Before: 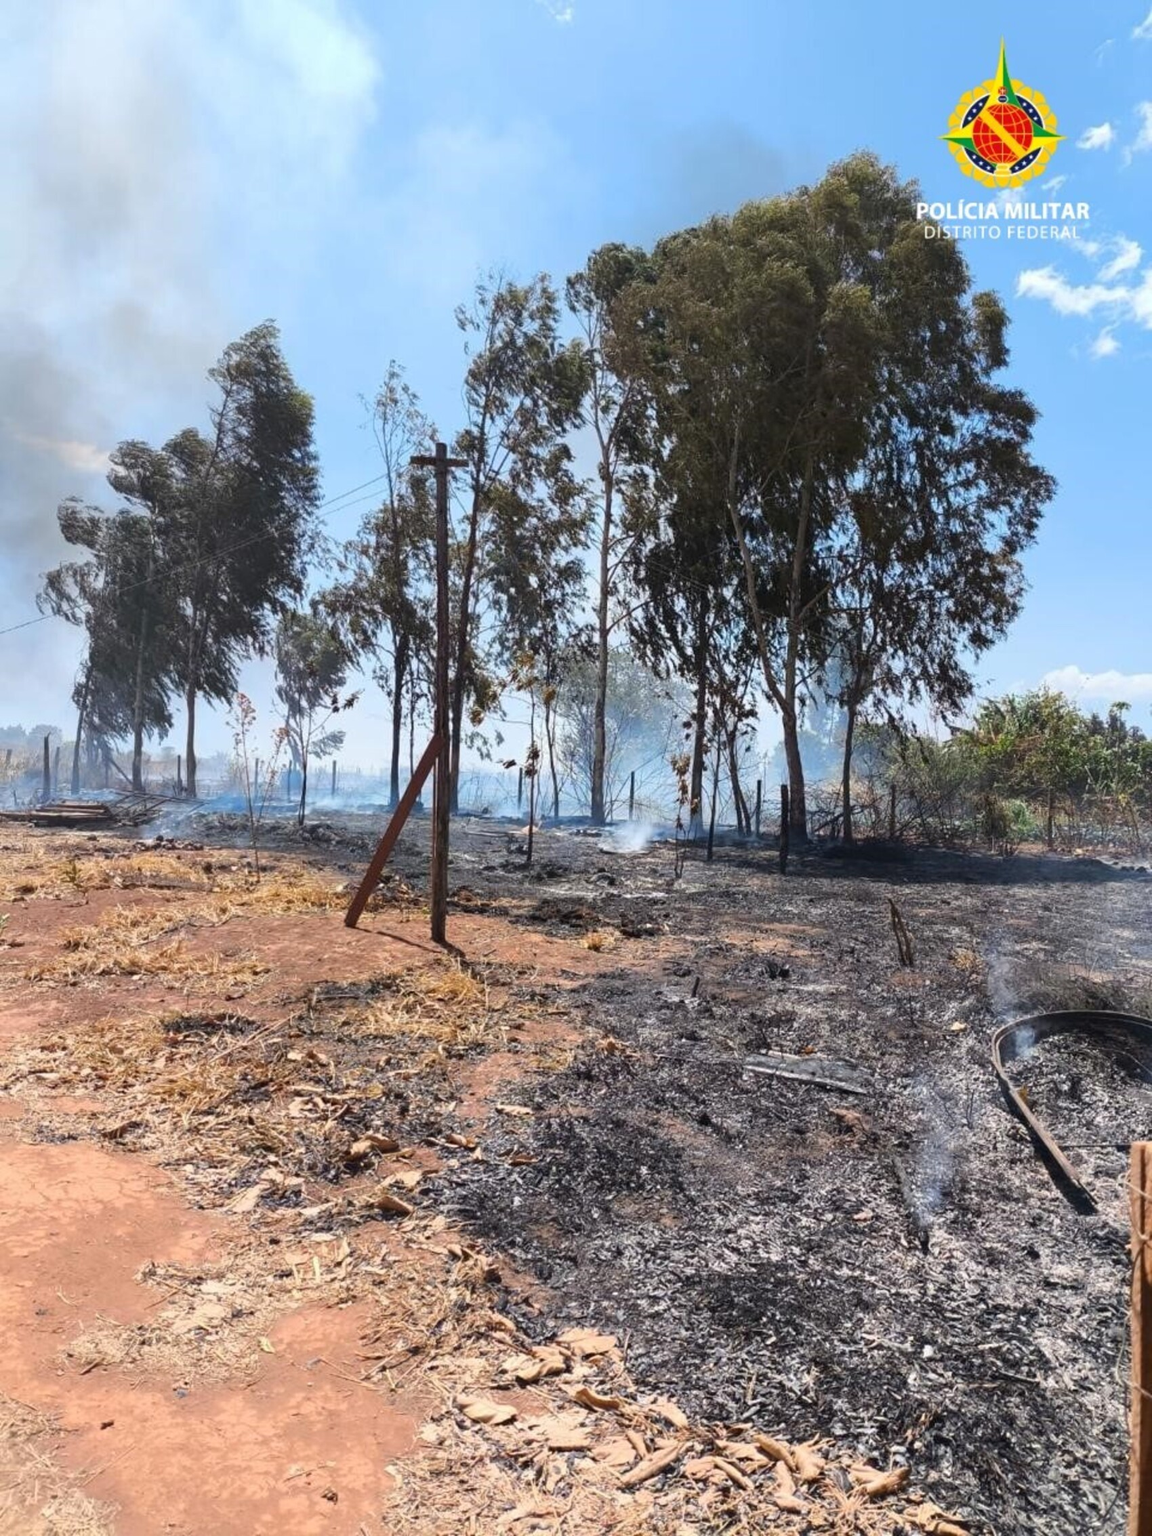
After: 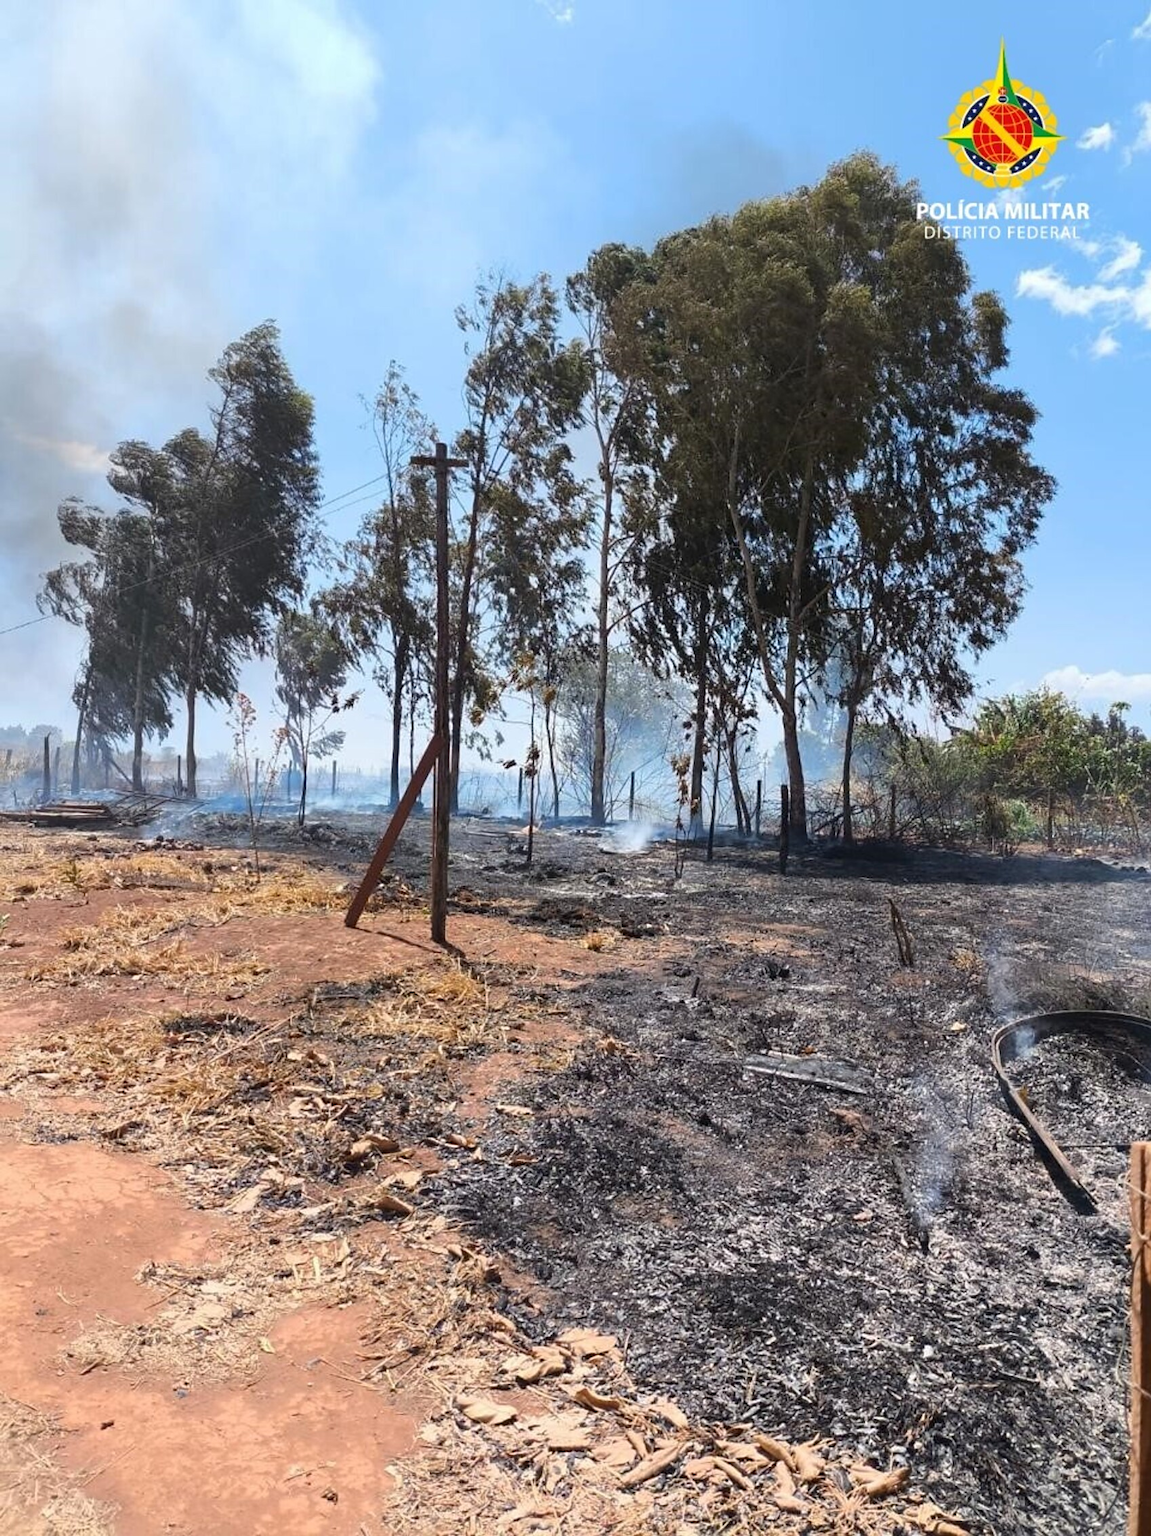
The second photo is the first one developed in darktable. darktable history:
sharpen: radius 1.464, amount 0.4, threshold 1.209
